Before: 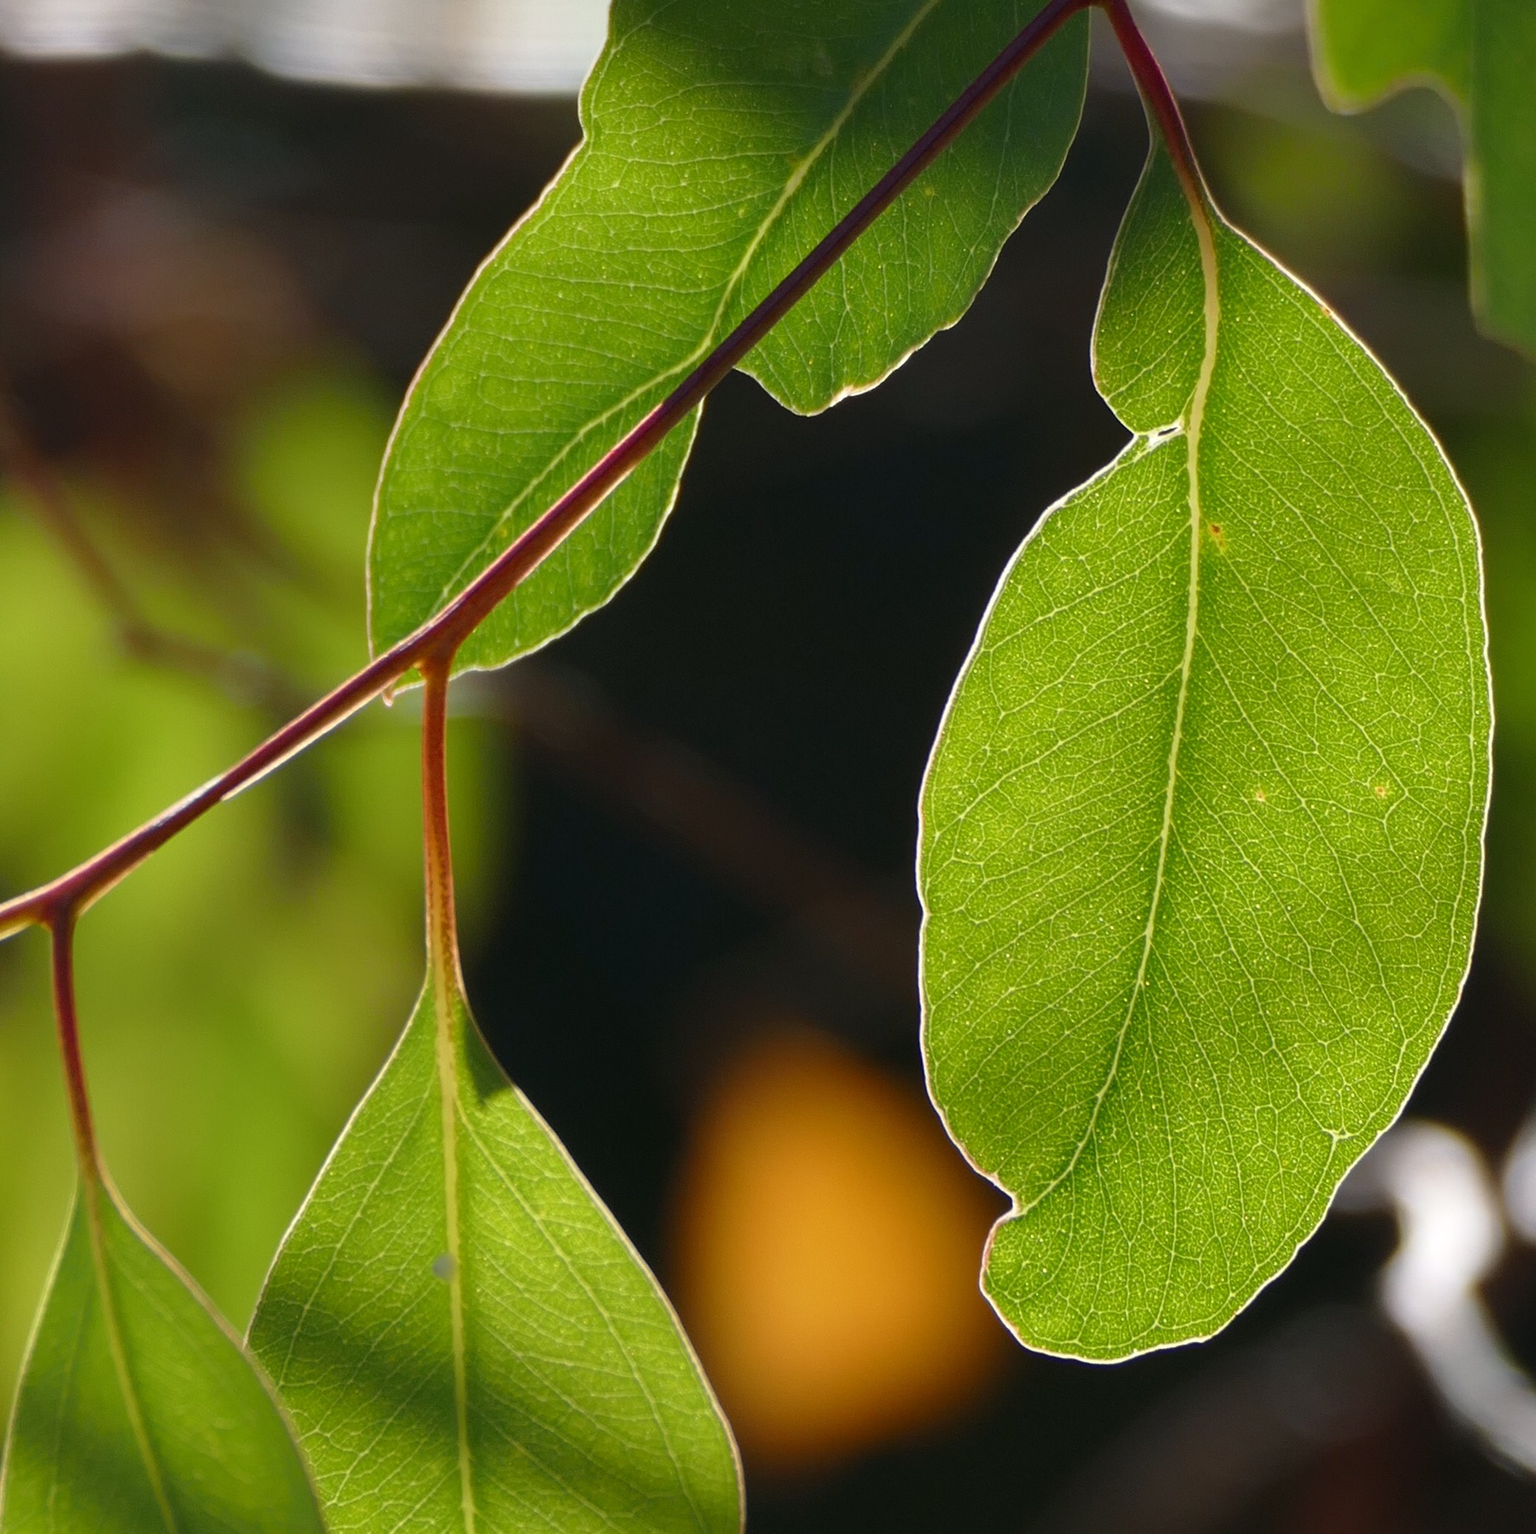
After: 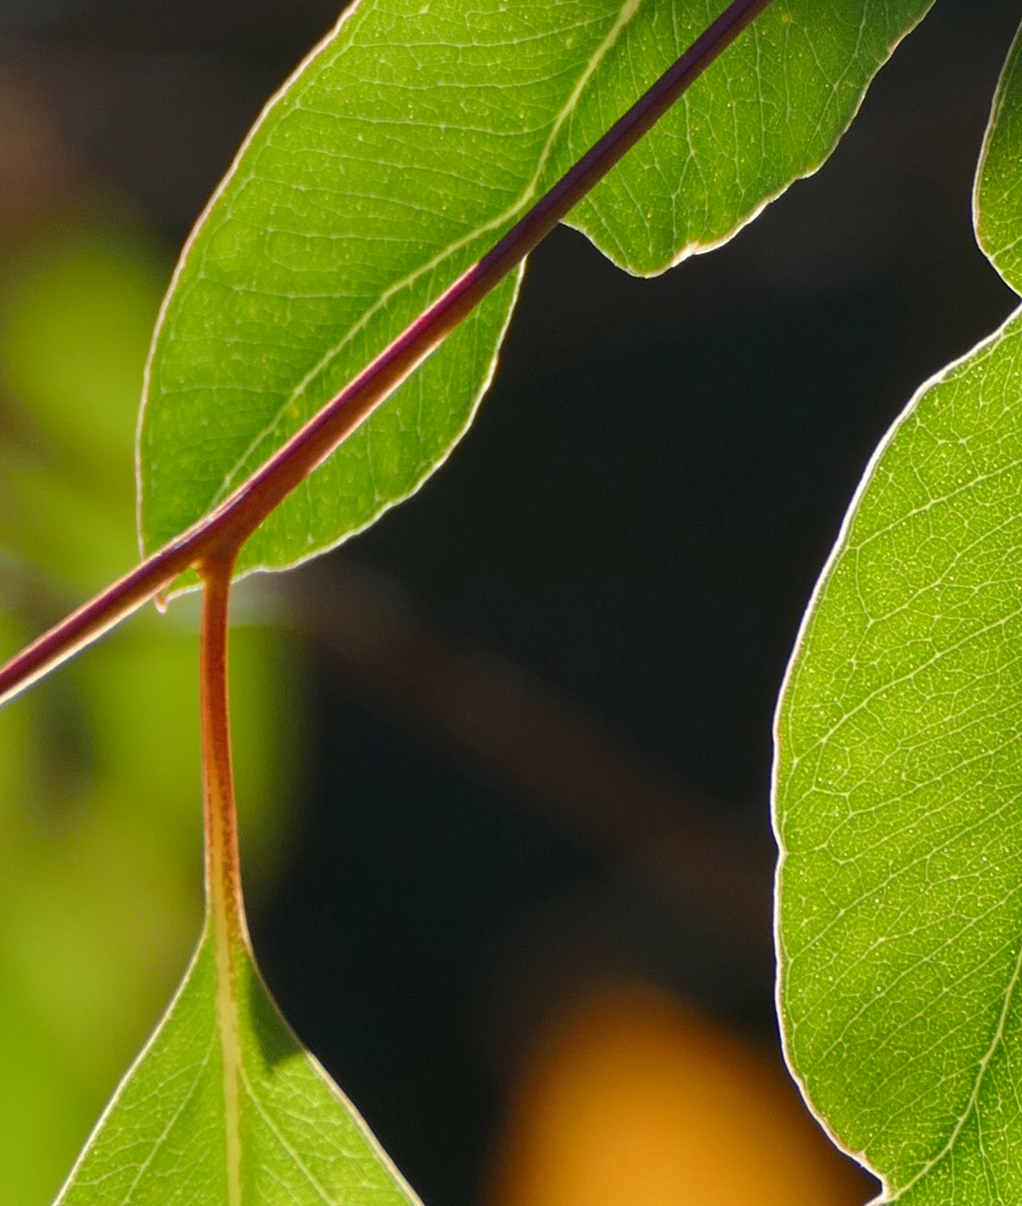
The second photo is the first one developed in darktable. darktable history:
color balance rgb: linear chroma grading › global chroma -0.402%, perceptual saturation grading › global saturation 0.576%, perceptual brilliance grading › mid-tones 9.411%, perceptual brilliance grading › shadows 15.209%
crop: left 16.217%, top 11.503%, right 26.157%, bottom 20.393%
